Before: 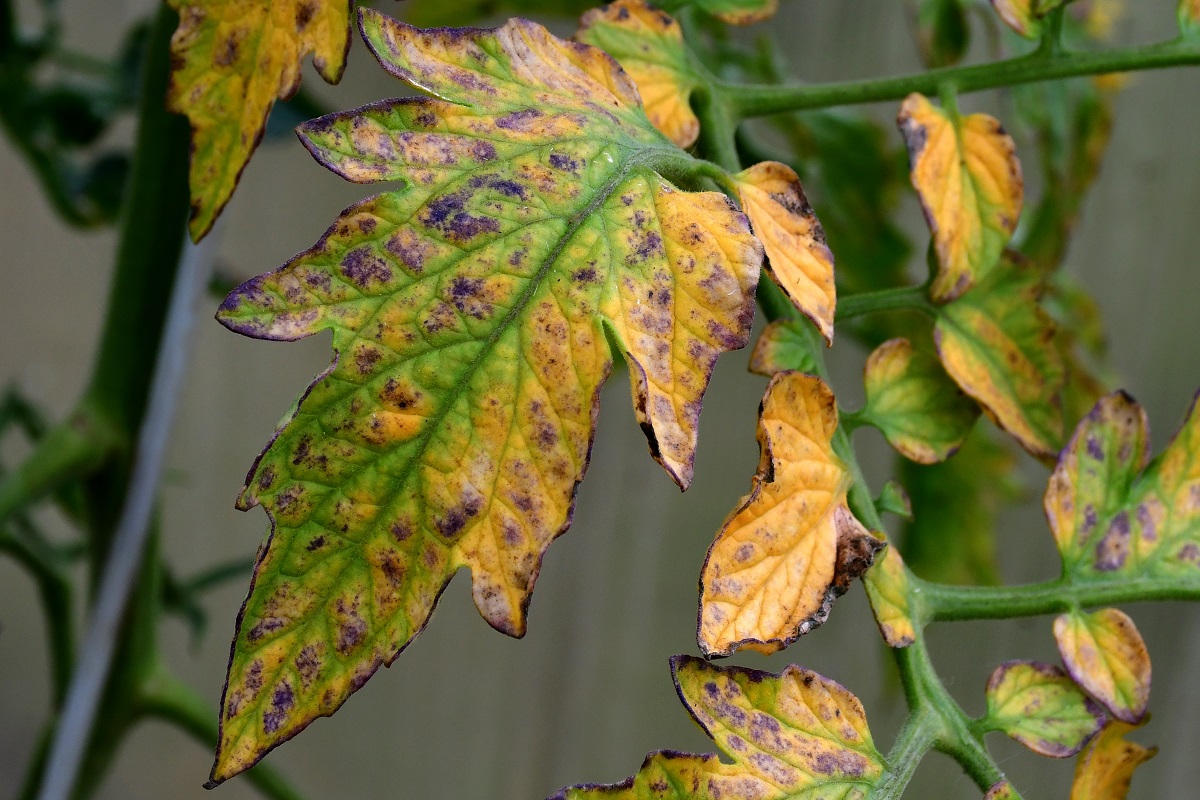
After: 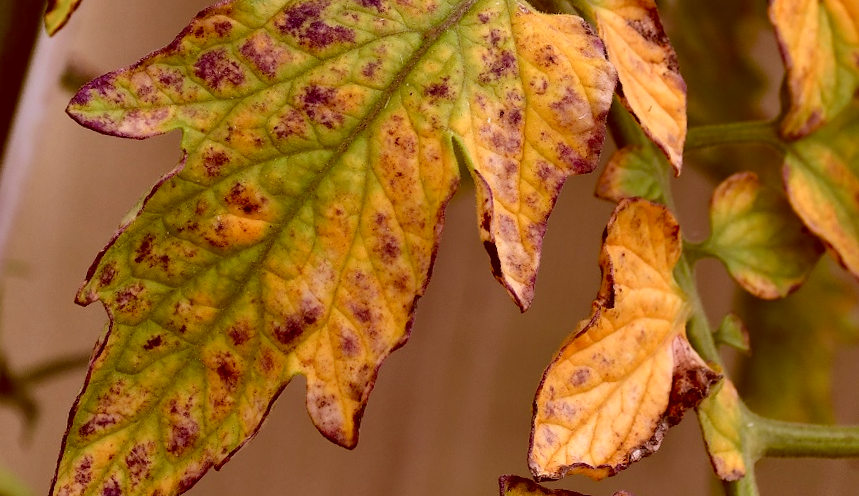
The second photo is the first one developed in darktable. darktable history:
crop and rotate: angle -3.37°, left 9.79%, top 20.73%, right 12.42%, bottom 11.82%
color correction: highlights a* 9.03, highlights b* 8.71, shadows a* 40, shadows b* 40, saturation 0.8
shadows and highlights: radius 123.98, shadows 100, white point adjustment -3, highlights -100, highlights color adjustment 89.84%, soften with gaussian
